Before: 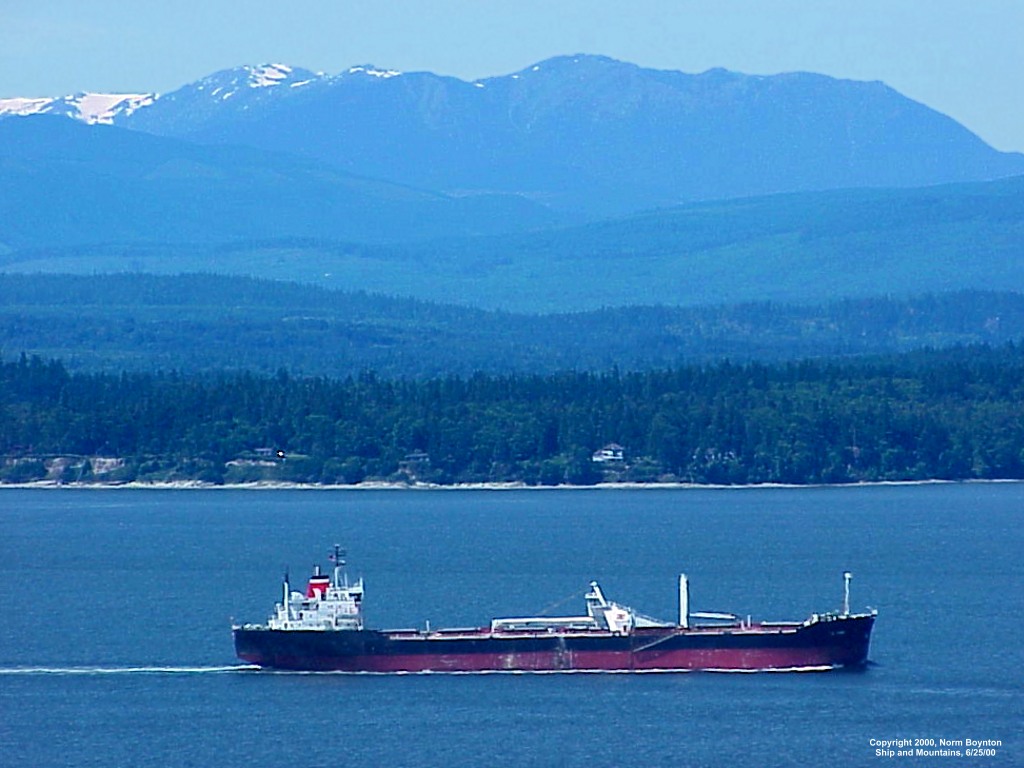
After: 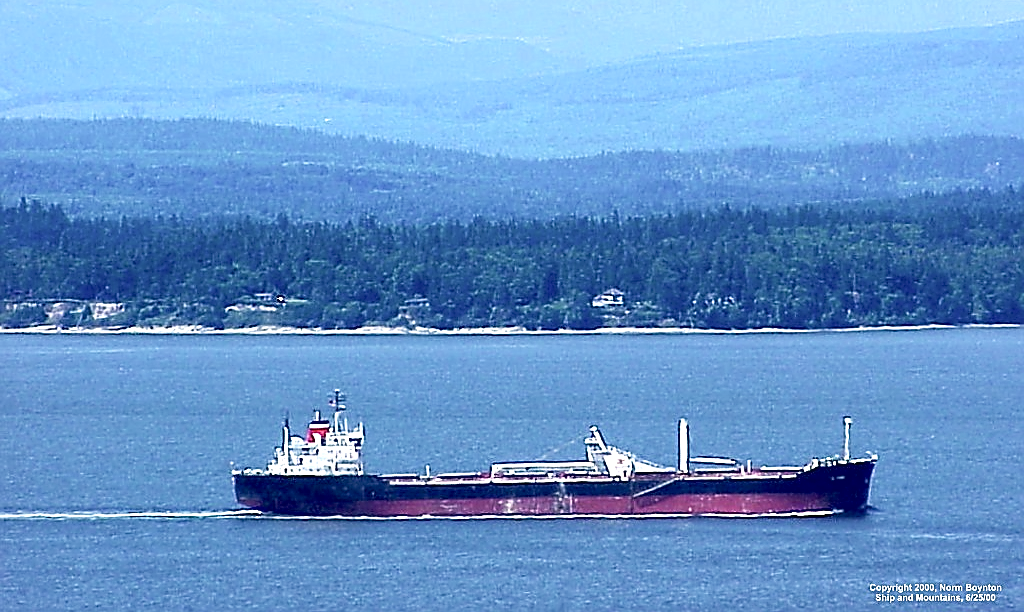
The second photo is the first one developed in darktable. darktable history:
contrast brightness saturation: contrast 0.044, saturation 0.159
tone curve: curves: ch0 [(0, 0.012) (0.056, 0.046) (0.218, 0.213) (0.606, 0.62) (0.82, 0.846) (1, 1)]; ch1 [(0, 0) (0.226, 0.261) (0.403, 0.437) (0.469, 0.472) (0.495, 0.499) (0.508, 0.503) (0.545, 0.555) (0.59, 0.598) (0.686, 0.728) (1, 1)]; ch2 [(0, 0) (0.269, 0.299) (0.459, 0.45) (0.498, 0.499) (0.523, 0.512) (0.568, 0.558) (0.634, 0.617) (0.698, 0.677) (0.806, 0.769) (1, 1)], preserve colors none
crop and rotate: top 20.312%
sharpen: radius 1.393, amount 1.267, threshold 0.772
color correction: highlights a* 5.6, highlights b* 5.18, saturation 0.665
exposure: black level correction 0.008, exposure 0.972 EV, compensate exposure bias true, compensate highlight preservation false
